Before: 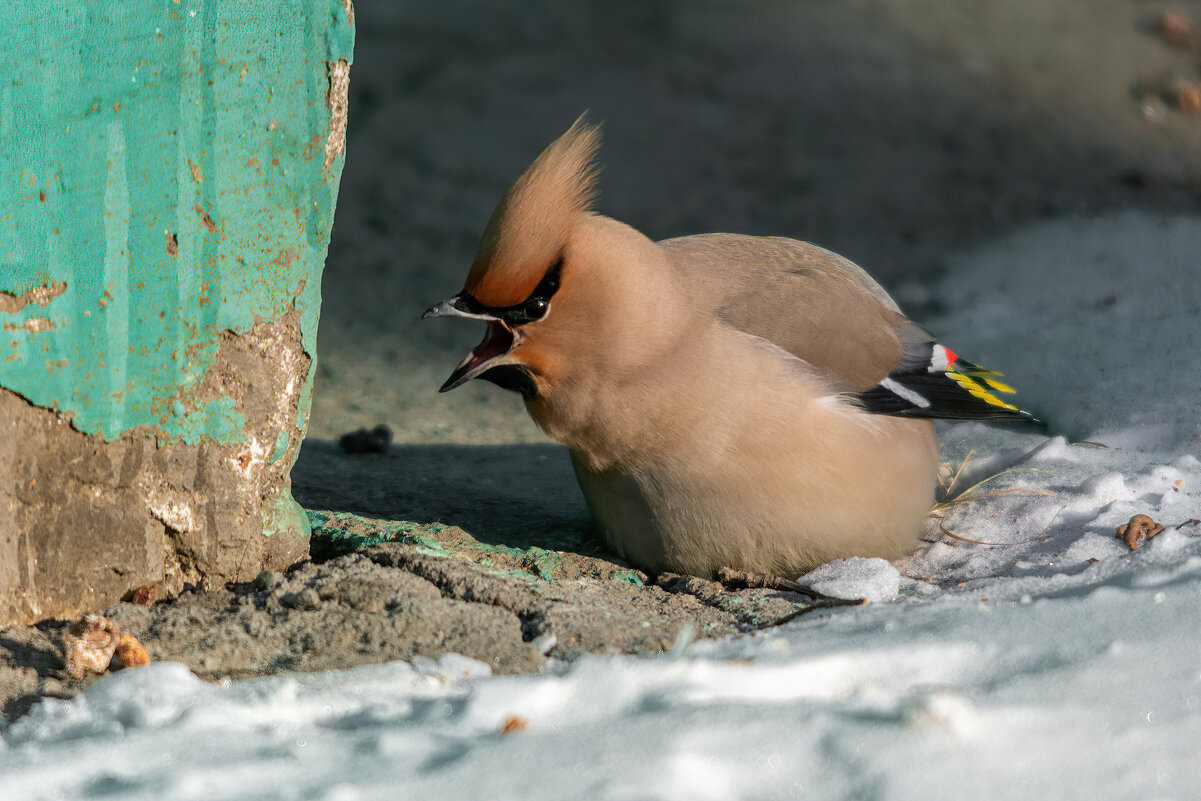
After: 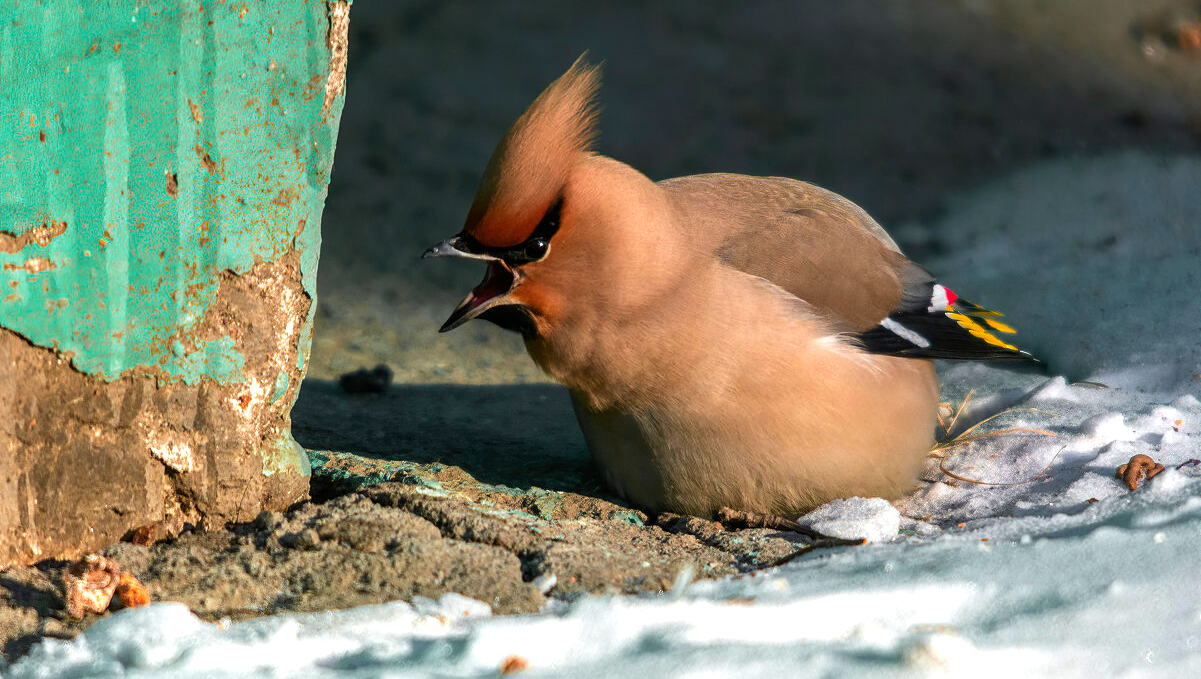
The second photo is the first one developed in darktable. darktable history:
crop: top 7.594%, bottom 7.619%
color zones: curves: ch1 [(0.29, 0.492) (0.373, 0.185) (0.509, 0.481)]; ch2 [(0.25, 0.462) (0.749, 0.457)]
velvia: on, module defaults
color balance rgb: perceptual saturation grading › global saturation 25.902%, perceptual brilliance grading › global brilliance 14.316%, perceptual brilliance grading › shadows -35.237%, global vibrance 9.791%
